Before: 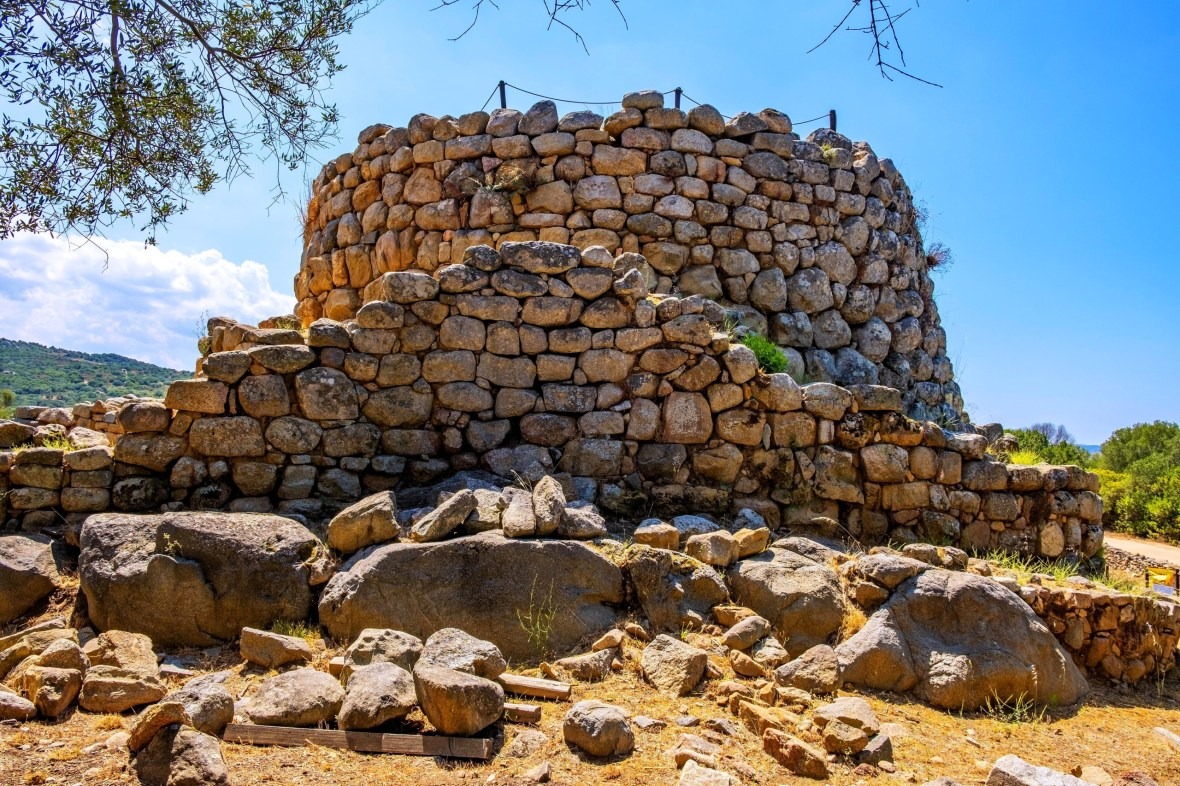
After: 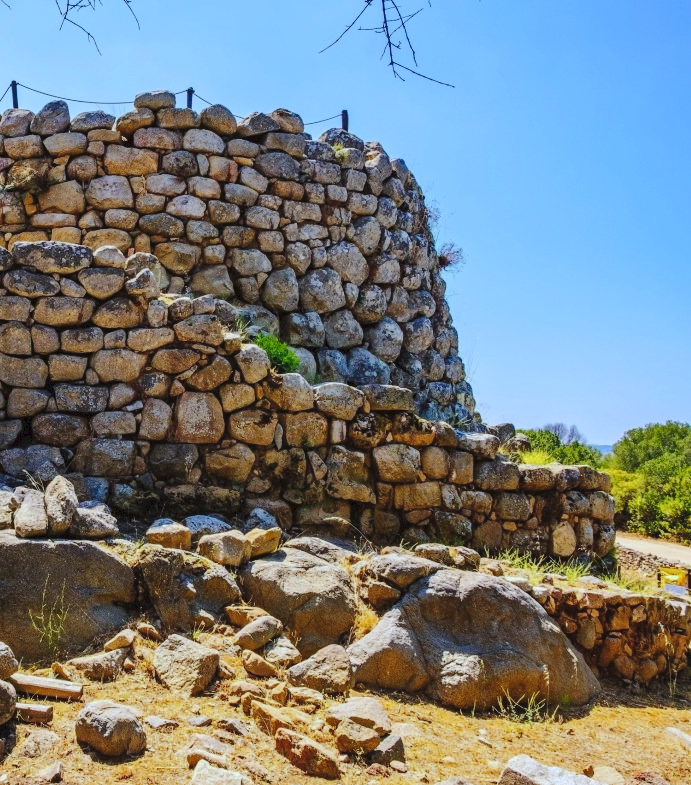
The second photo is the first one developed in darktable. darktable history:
white balance: red 0.925, blue 1.046
tone curve: curves: ch0 [(0, 0) (0.003, 0.054) (0.011, 0.058) (0.025, 0.069) (0.044, 0.087) (0.069, 0.1) (0.1, 0.123) (0.136, 0.152) (0.177, 0.183) (0.224, 0.234) (0.277, 0.291) (0.335, 0.367) (0.399, 0.441) (0.468, 0.524) (0.543, 0.6) (0.623, 0.673) (0.709, 0.744) (0.801, 0.812) (0.898, 0.89) (1, 1)], preserve colors none
crop: left 41.402%
